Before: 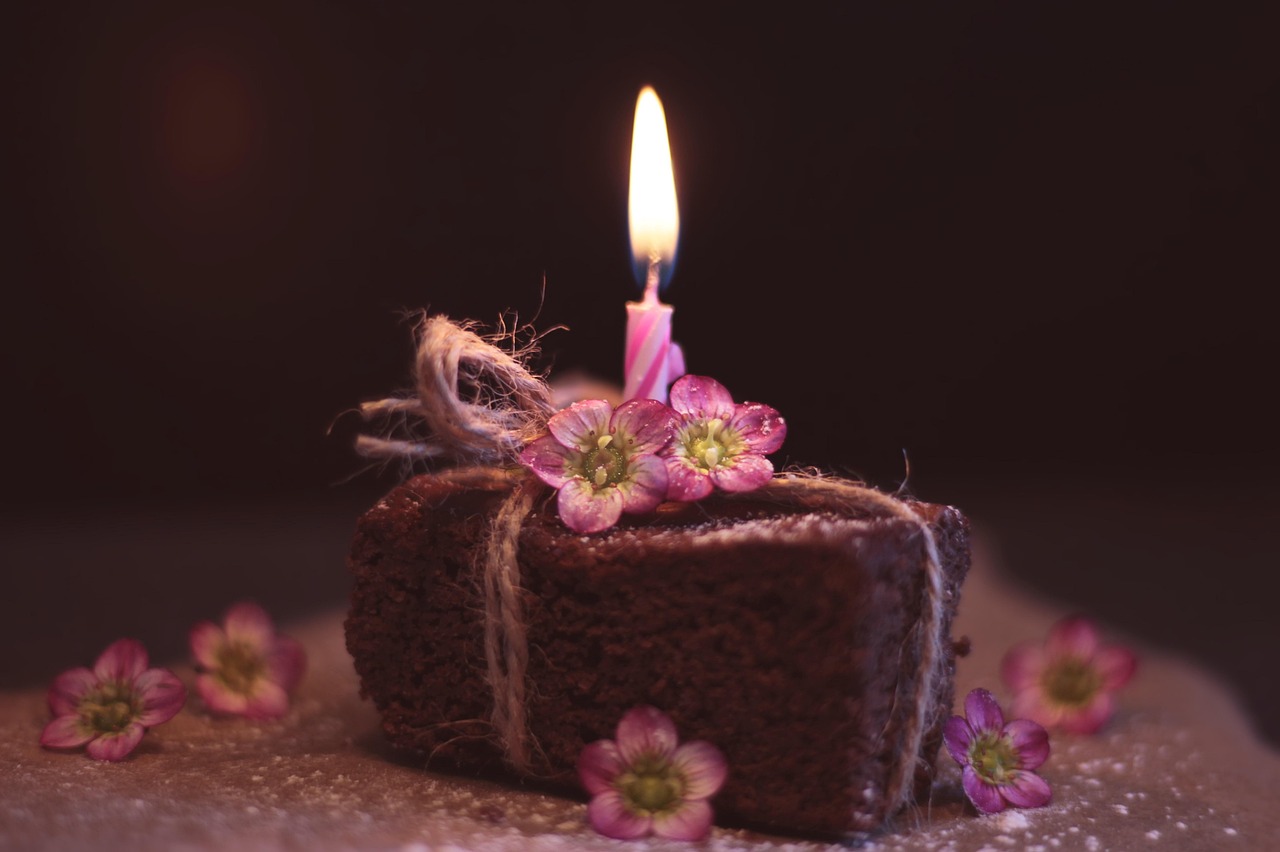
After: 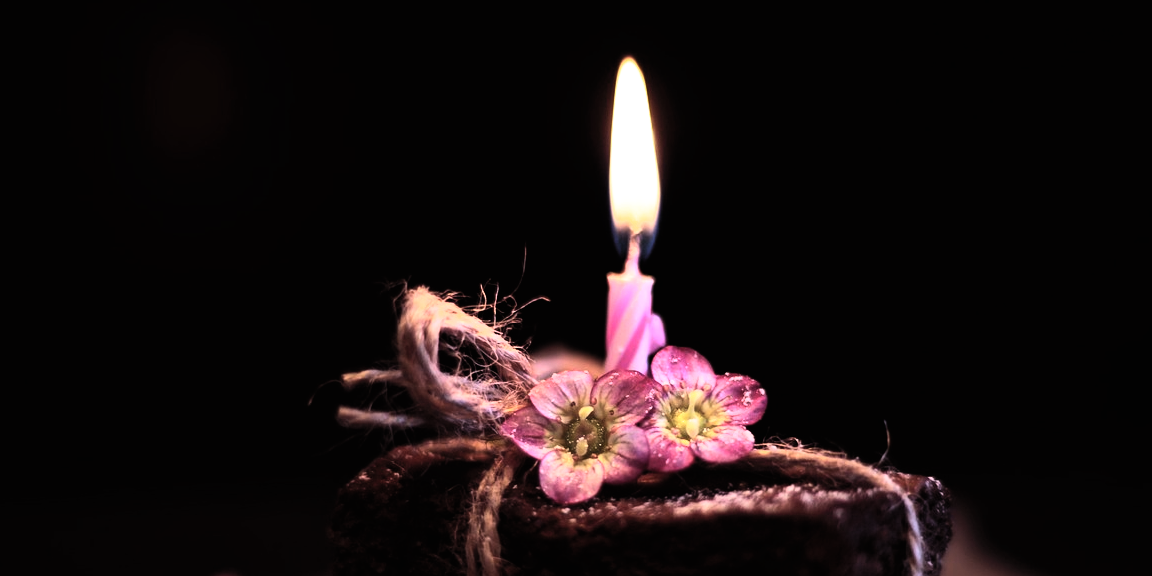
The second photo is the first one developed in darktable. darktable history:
filmic rgb: black relative exposure -8.2 EV, white relative exposure 2.2 EV, threshold 3 EV, hardness 7.11, latitude 85.74%, contrast 1.696, highlights saturation mix -4%, shadows ↔ highlights balance -2.69%, color science v5 (2021), contrast in shadows safe, contrast in highlights safe, enable highlight reconstruction true
exposure: exposure -0.21 EV, compensate highlight preservation false
contrast brightness saturation: contrast 0.2, brightness 0.16, saturation 0.22
crop: left 1.509%, top 3.452%, right 7.696%, bottom 28.452%
